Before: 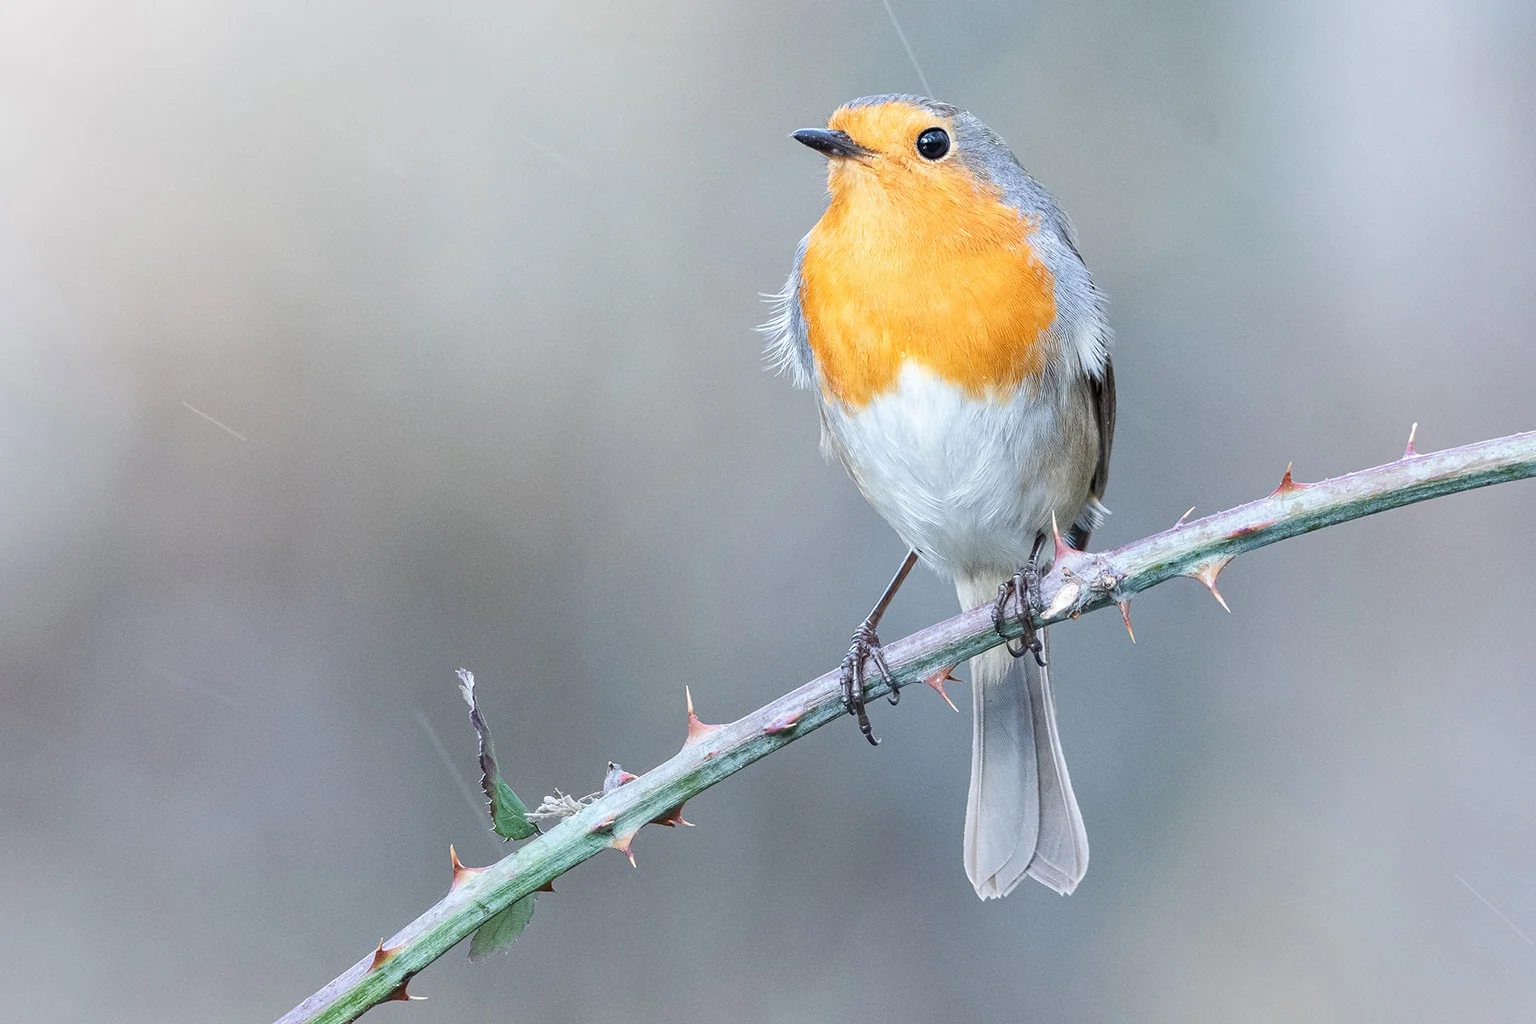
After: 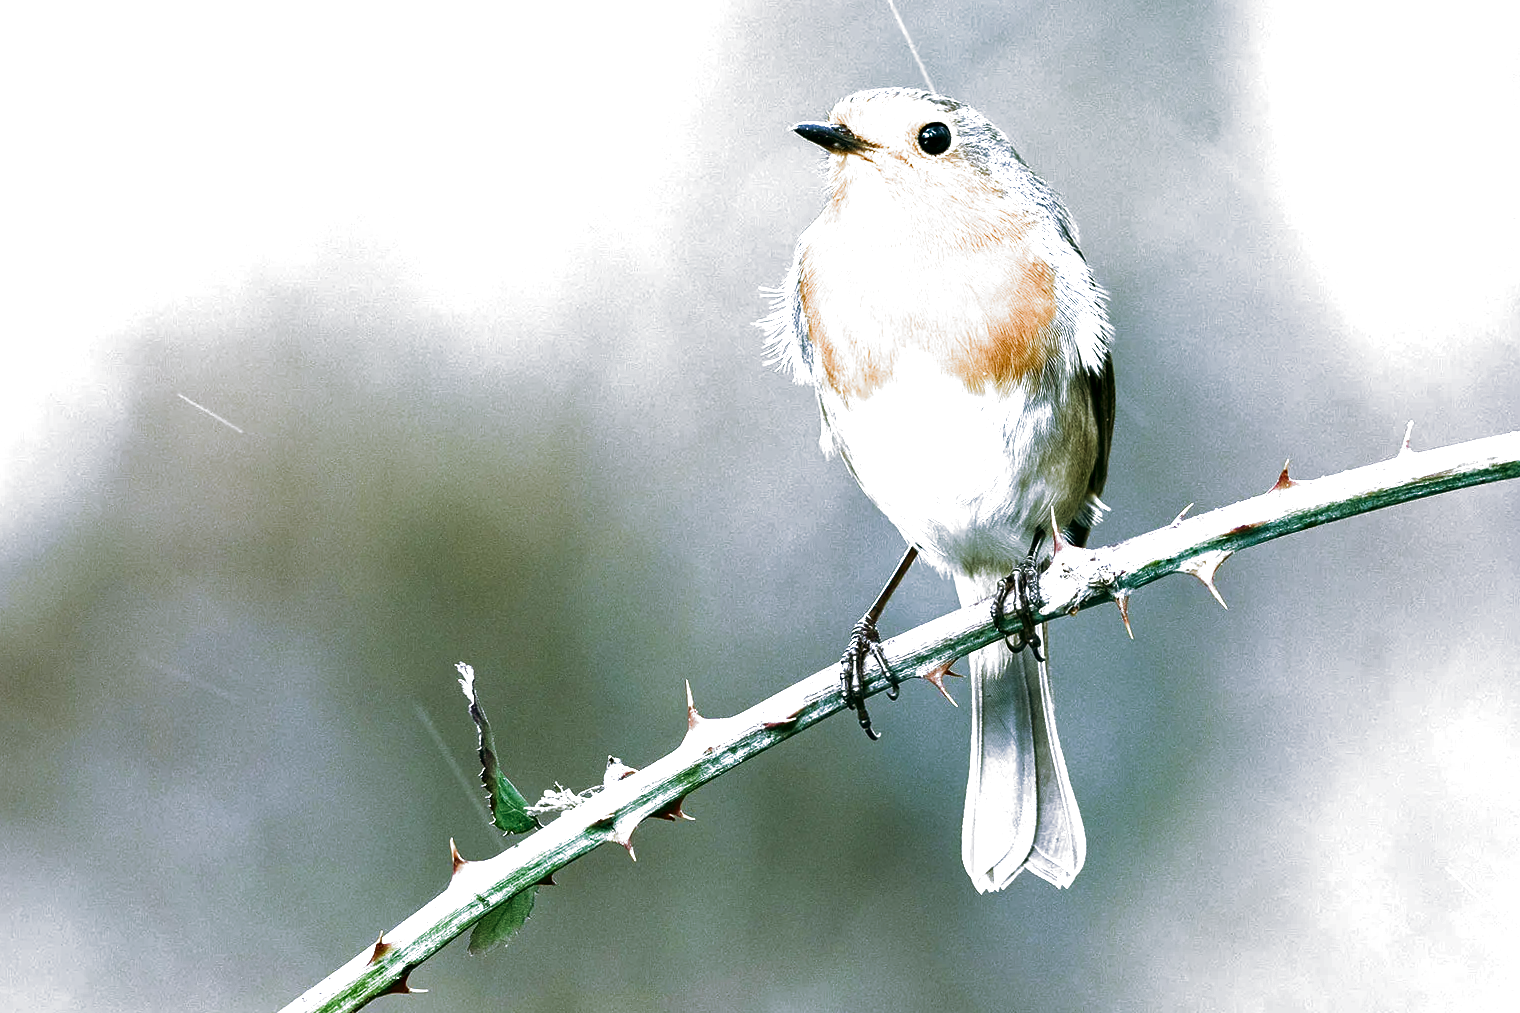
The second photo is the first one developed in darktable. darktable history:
filmic rgb: black relative exposure -8.2 EV, white relative exposure 2.2 EV, threshold 3 EV, hardness 7.11, latitude 75%, contrast 1.325, highlights saturation mix -2%, shadows ↔ highlights balance 30%, preserve chrominance RGB euclidean norm, color science v5 (2021), contrast in shadows safe, contrast in highlights safe, enable highlight reconstruction true
velvia: on, module defaults
rgb curve: curves: ch0 [(0.123, 0.061) (0.995, 0.887)]; ch1 [(0.06, 0.116) (1, 0.906)]; ch2 [(0, 0) (0.824, 0.69) (1, 1)], mode RGB, independent channels, compensate middle gray true
contrast brightness saturation: brightness -0.52
exposure: black level correction 0, exposure 1 EV, compensate exposure bias true, compensate highlight preservation false
rotate and perspective: rotation 0.174°, lens shift (vertical) 0.013, lens shift (horizontal) 0.019, shear 0.001, automatic cropping original format, crop left 0.007, crop right 0.991, crop top 0.016, crop bottom 0.997
